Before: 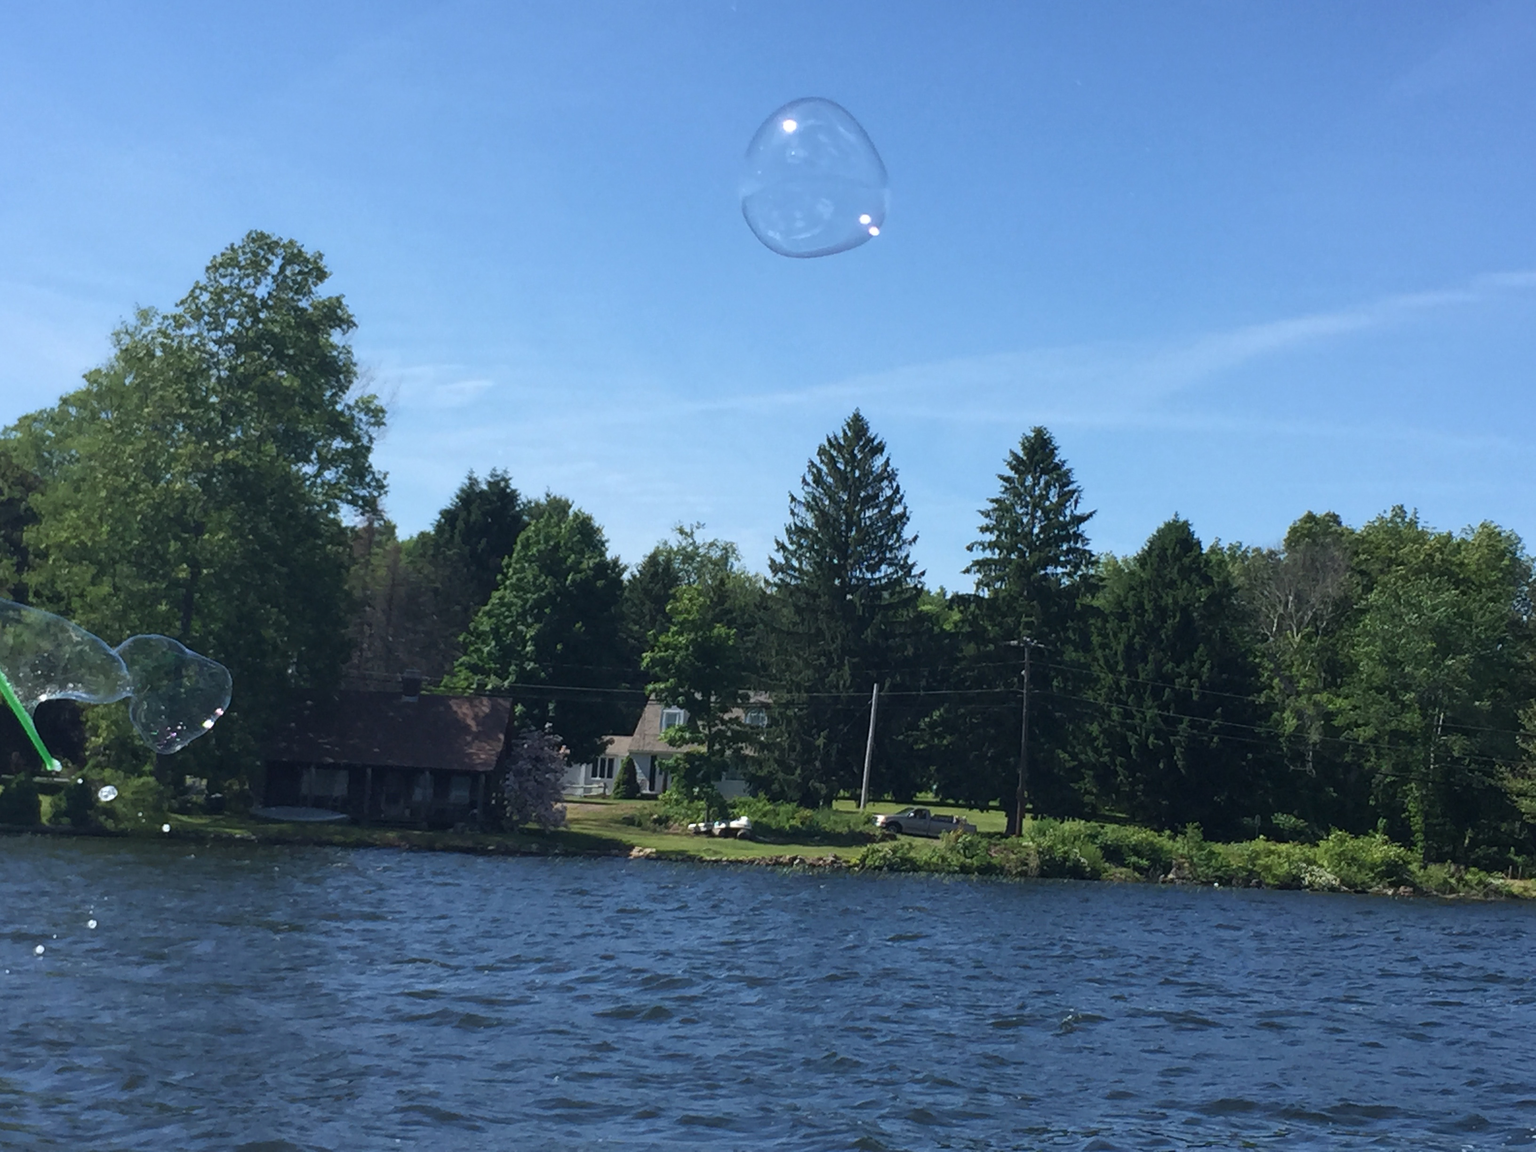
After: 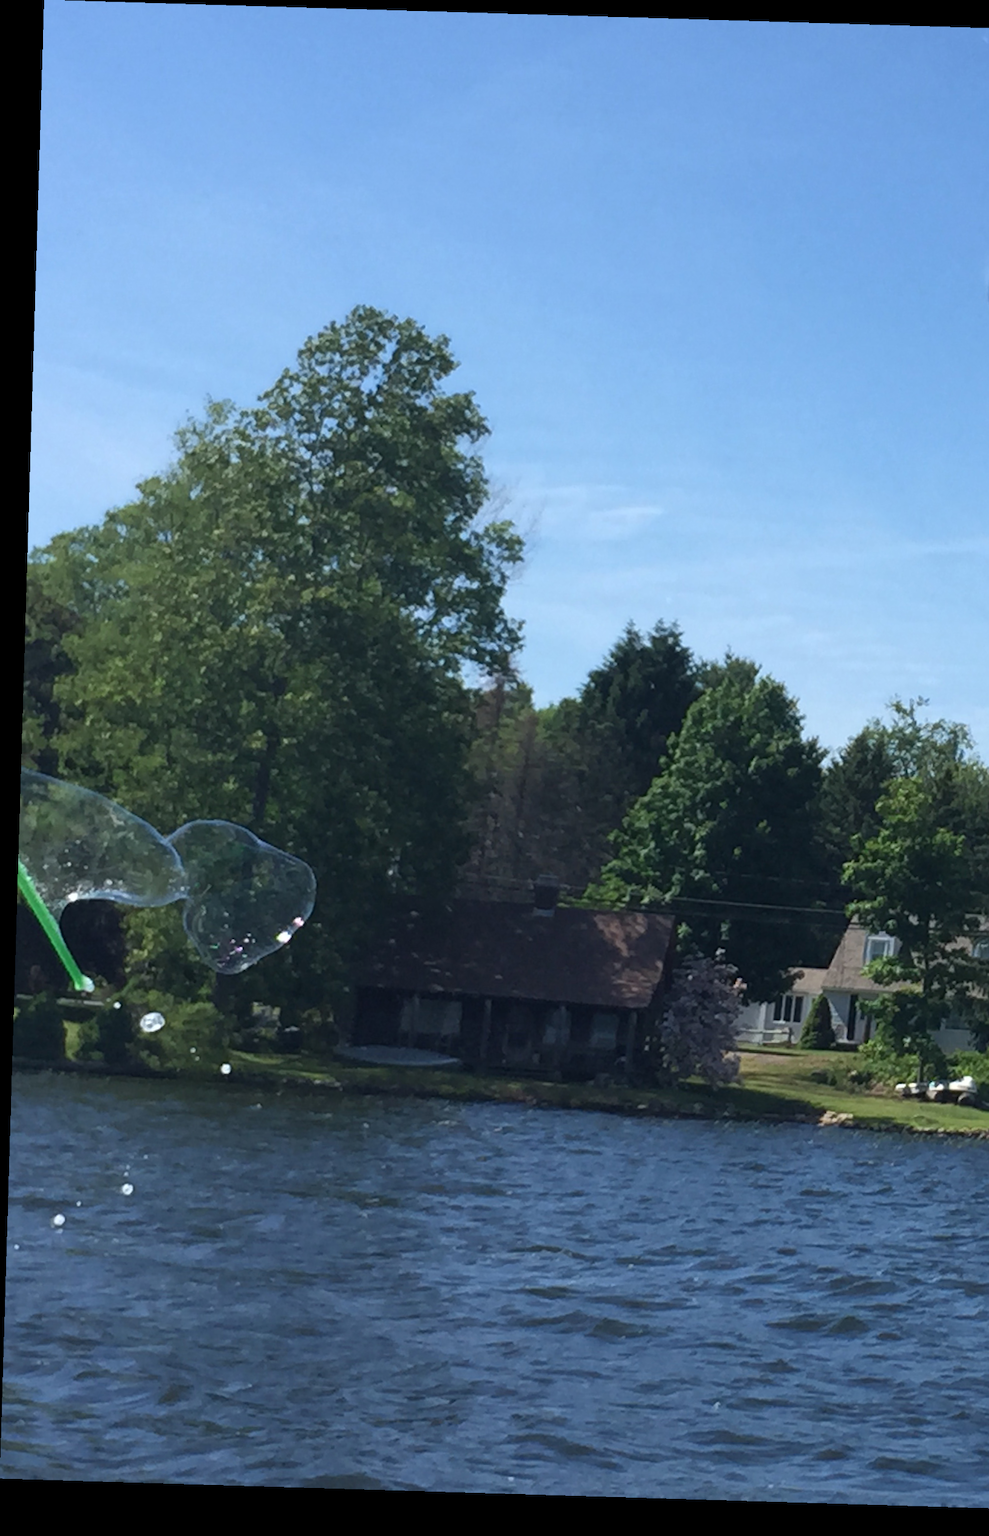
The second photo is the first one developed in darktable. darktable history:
crop and rotate: left 0%, top 0%, right 50.845%
rotate and perspective: rotation 1.72°, automatic cropping off
